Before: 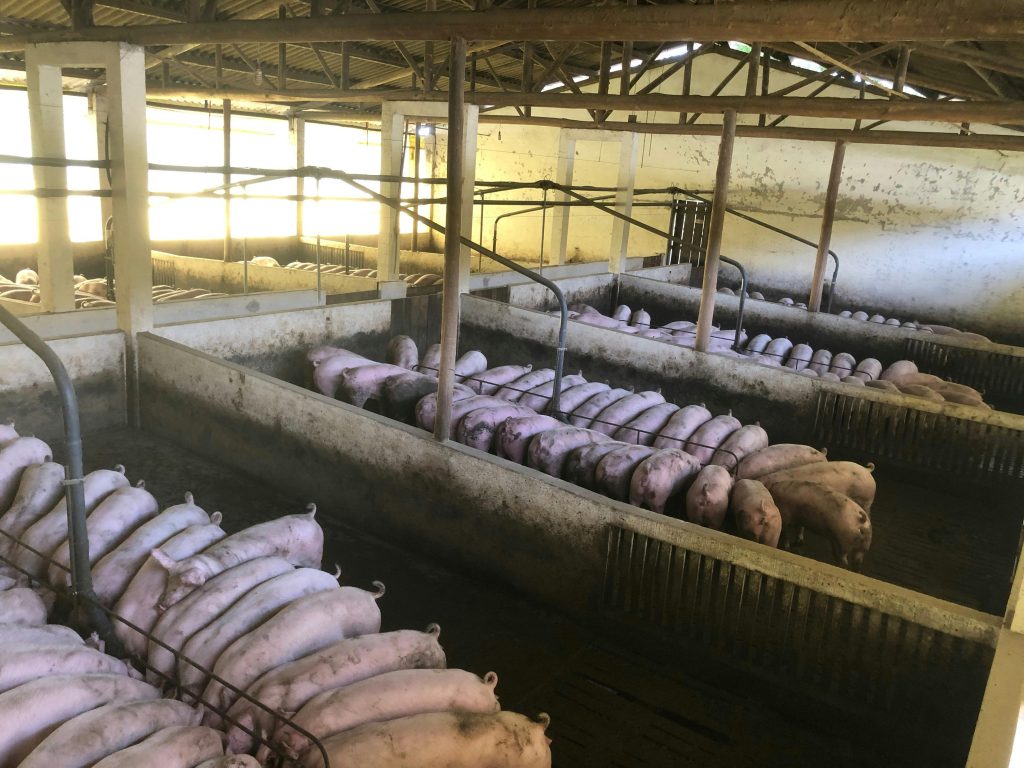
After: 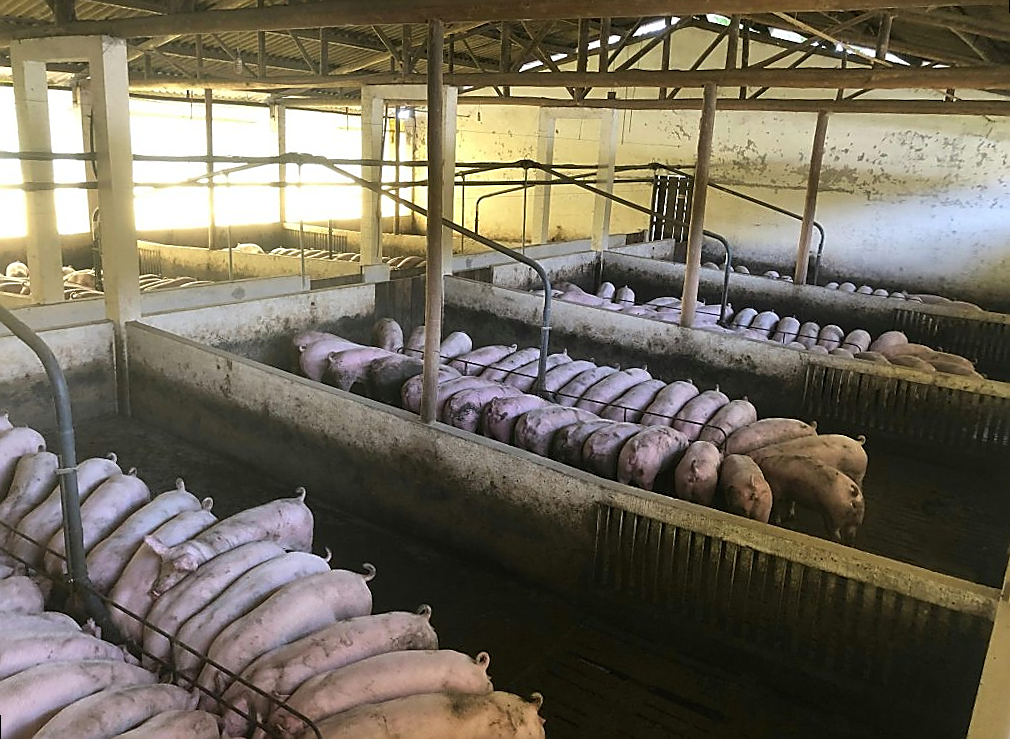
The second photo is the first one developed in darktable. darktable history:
rotate and perspective: rotation -1.32°, lens shift (horizontal) -0.031, crop left 0.015, crop right 0.985, crop top 0.047, crop bottom 0.982
sharpen: radius 1.4, amount 1.25, threshold 0.7
